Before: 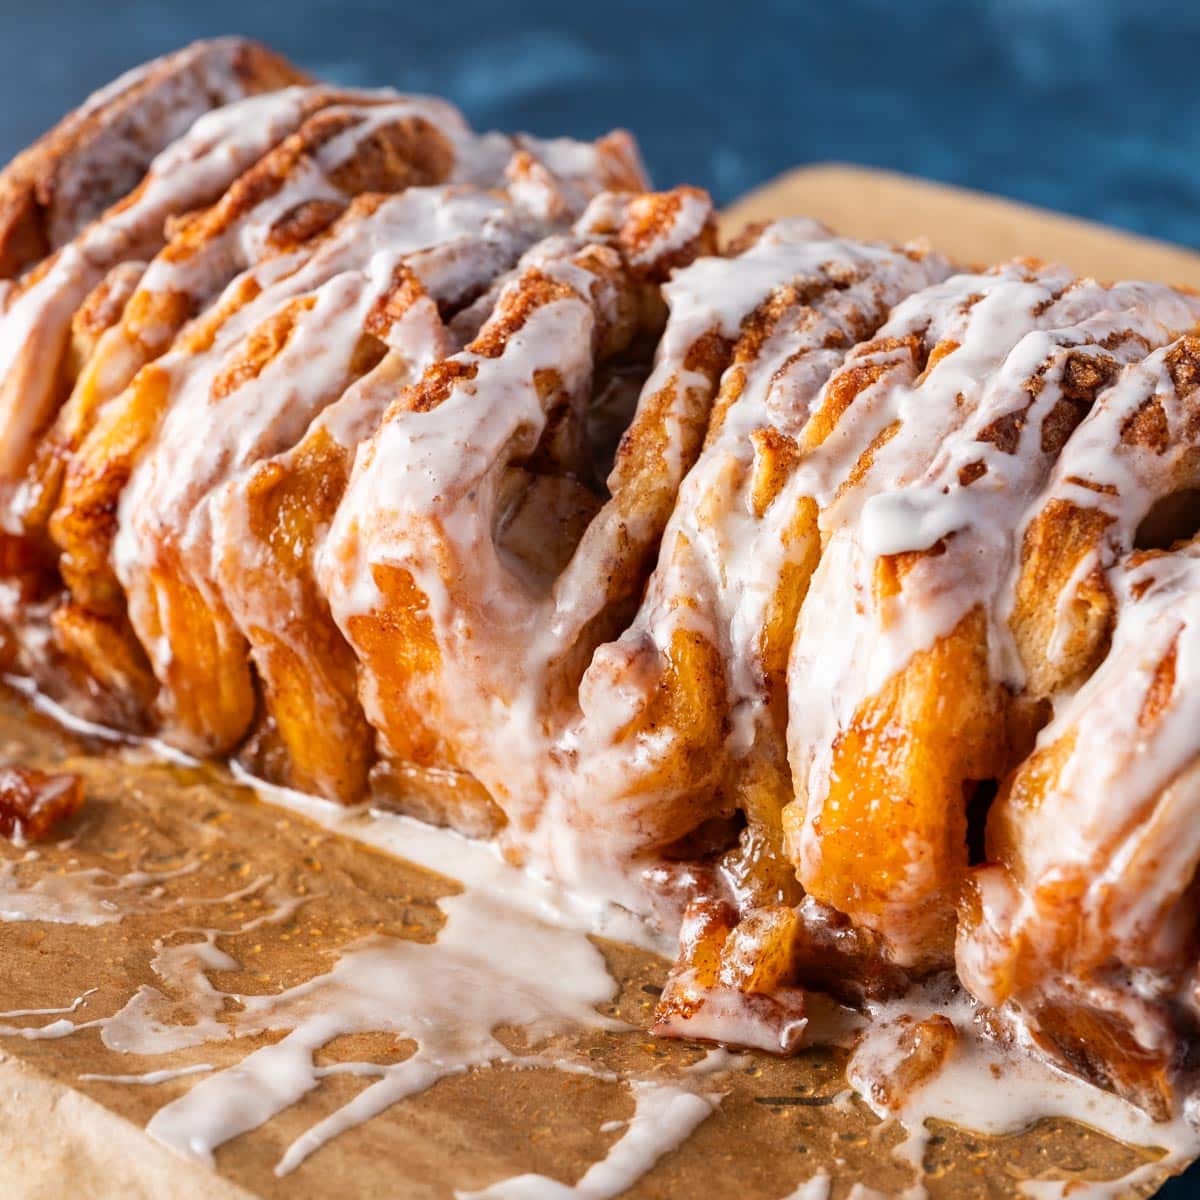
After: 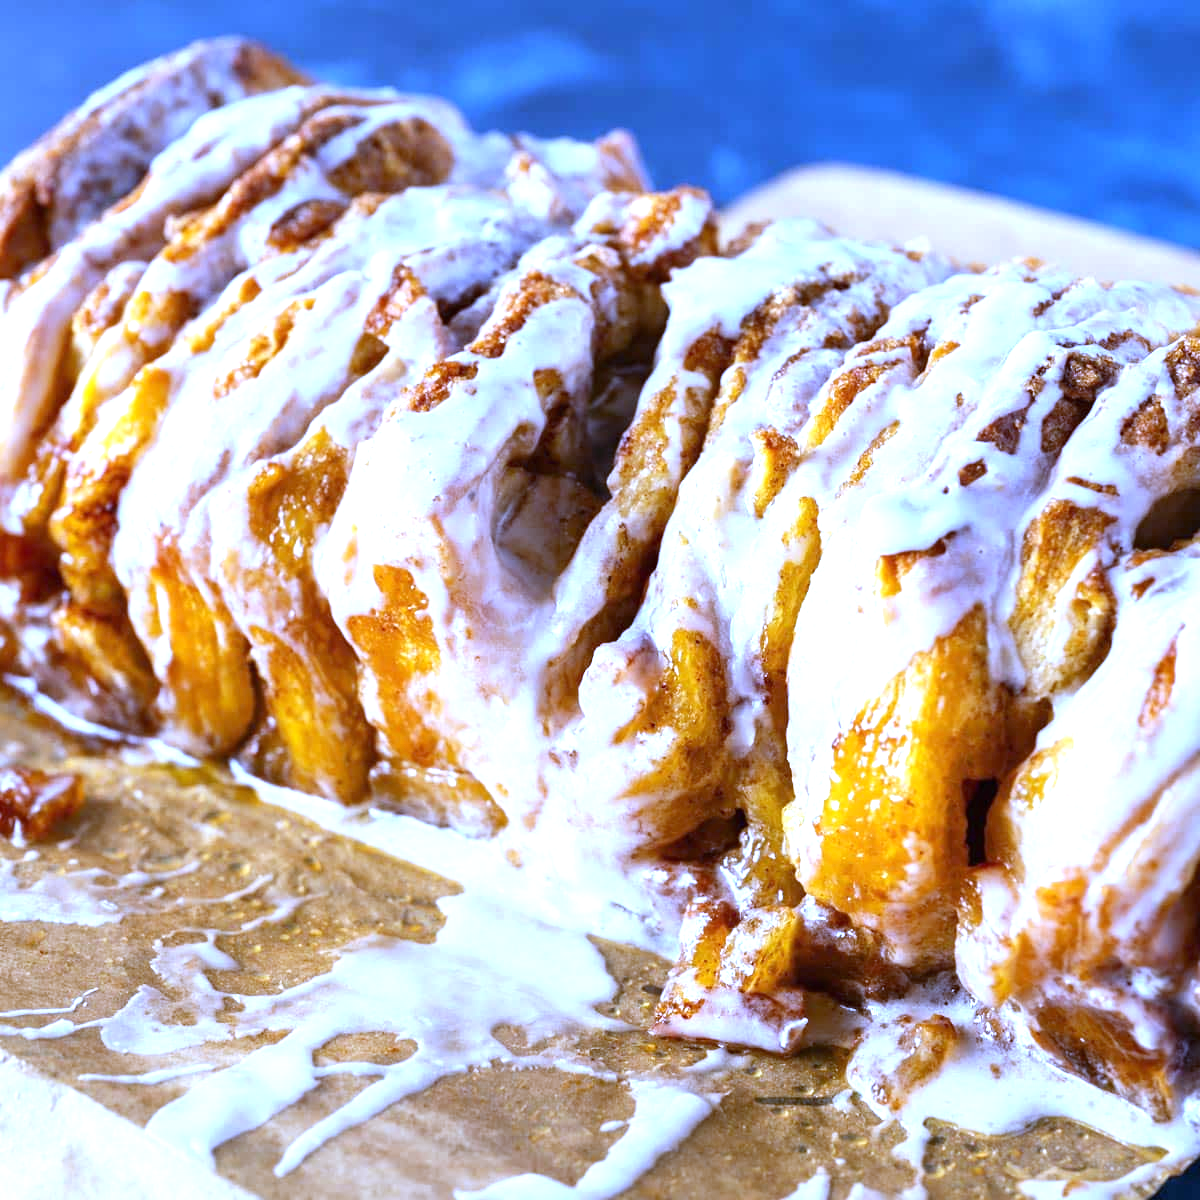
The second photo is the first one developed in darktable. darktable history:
exposure: black level correction 0, exposure 1 EV, compensate exposure bias true, compensate highlight preservation false
white balance: red 0.766, blue 1.537
